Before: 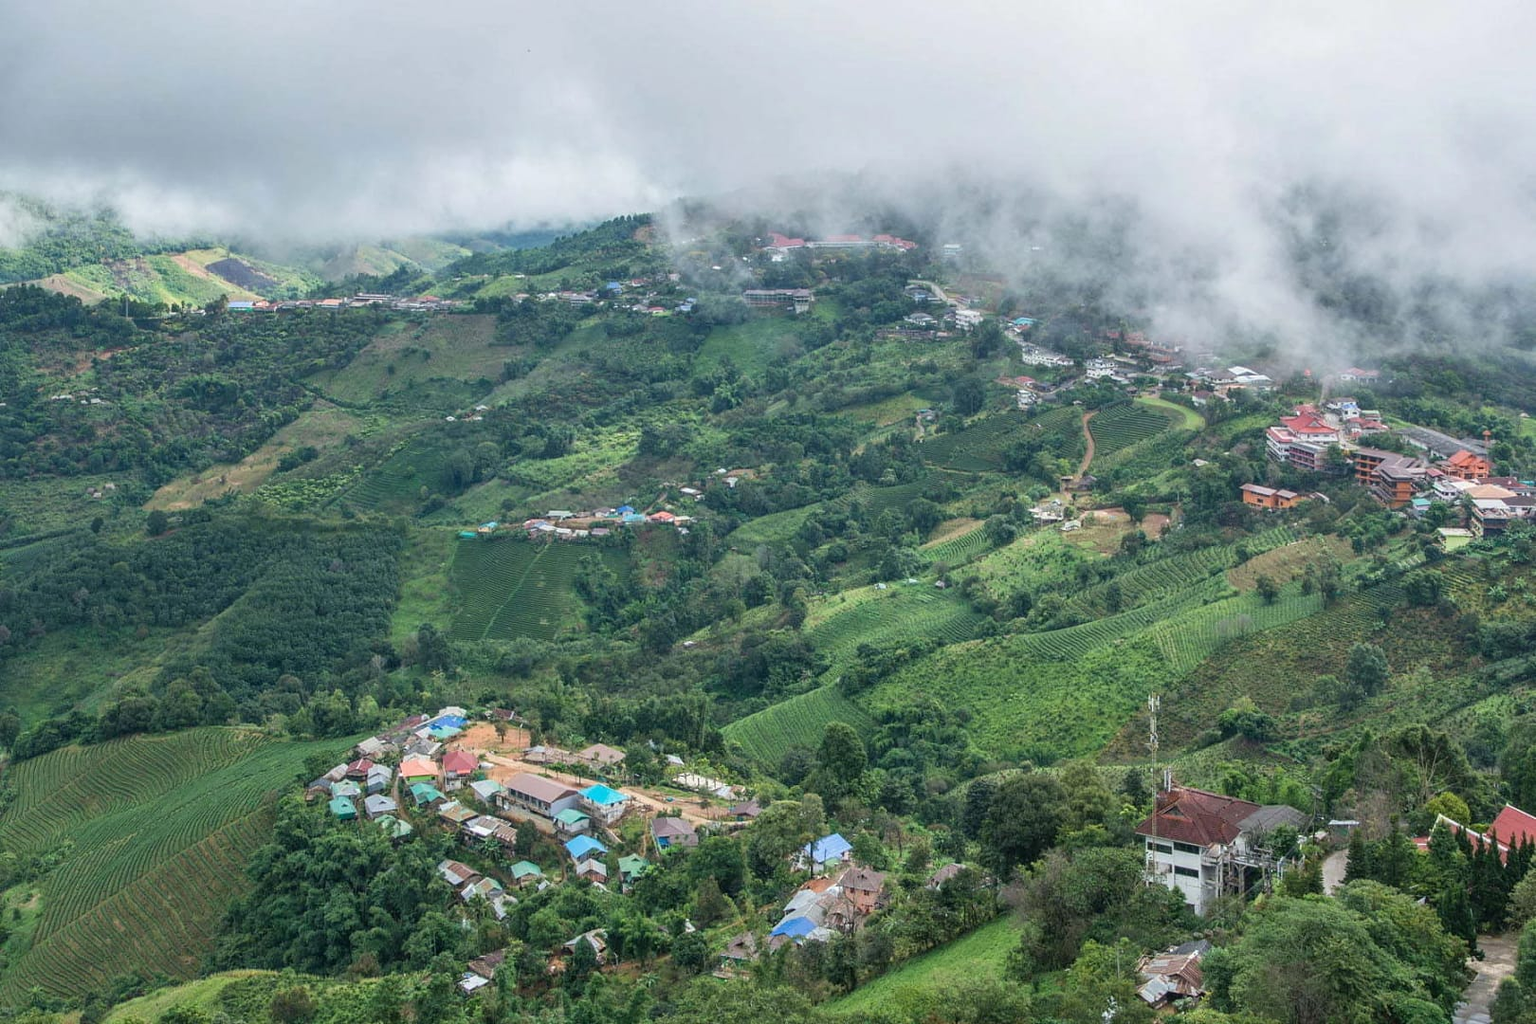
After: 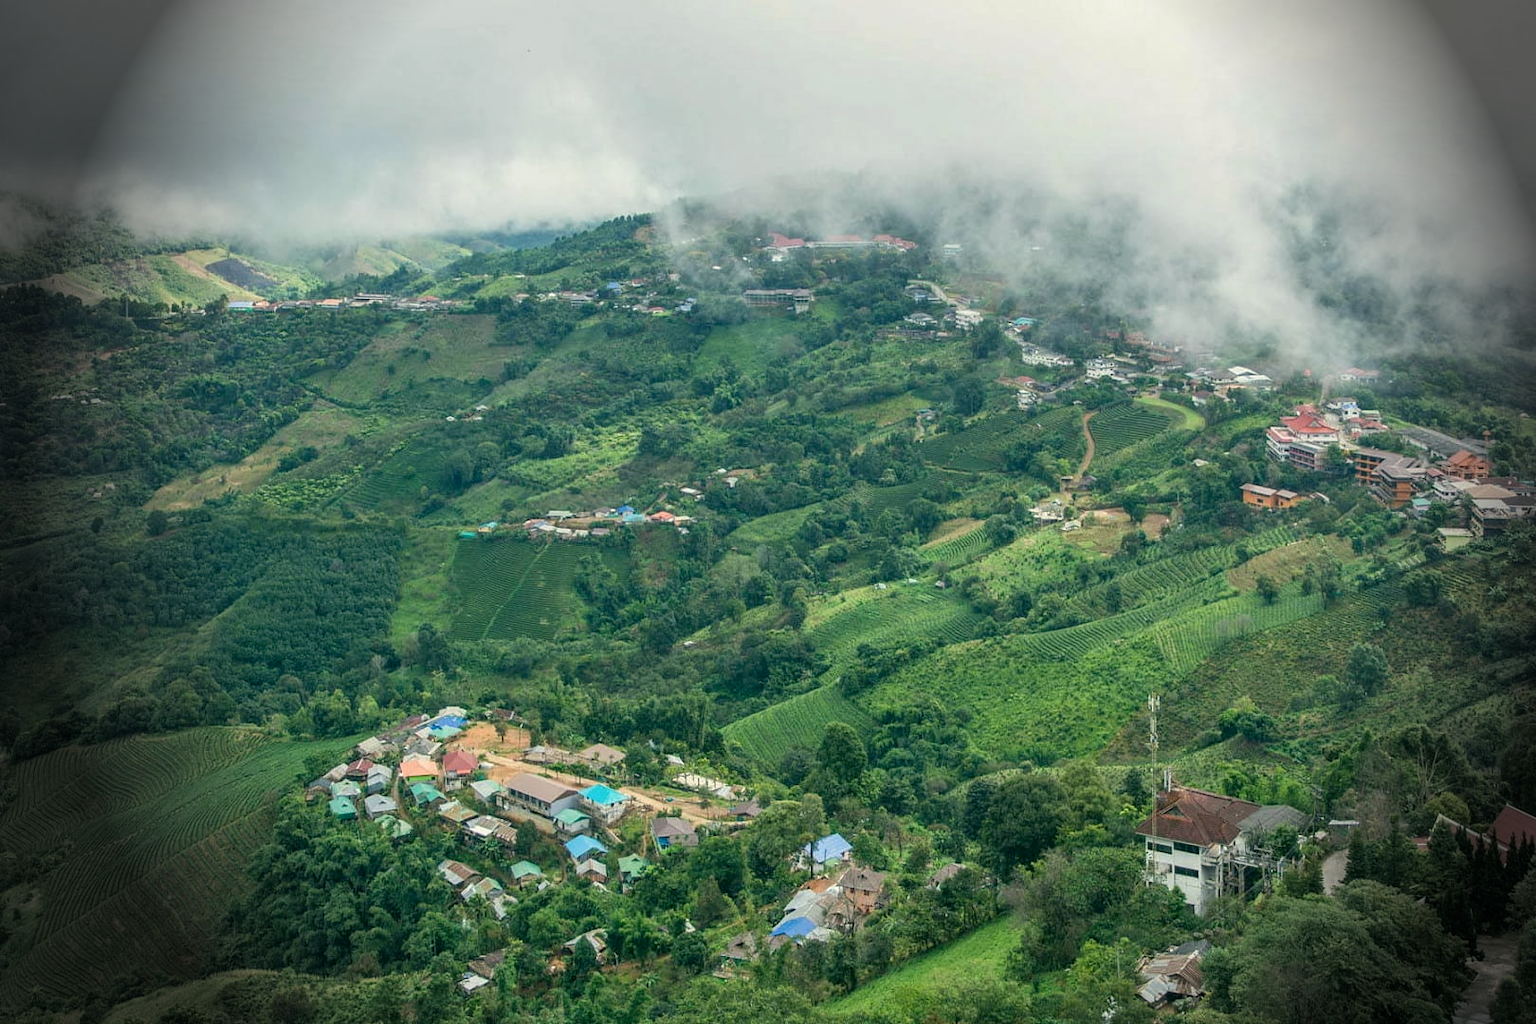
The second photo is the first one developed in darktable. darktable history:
vignetting: fall-off start 76.42%, fall-off radius 27.36%, brightness -0.872, center (0.037, -0.09), width/height ratio 0.971
color correction: highlights a* -0.482, highlights b* 9.48, shadows a* -9.48, shadows b* 0.803
